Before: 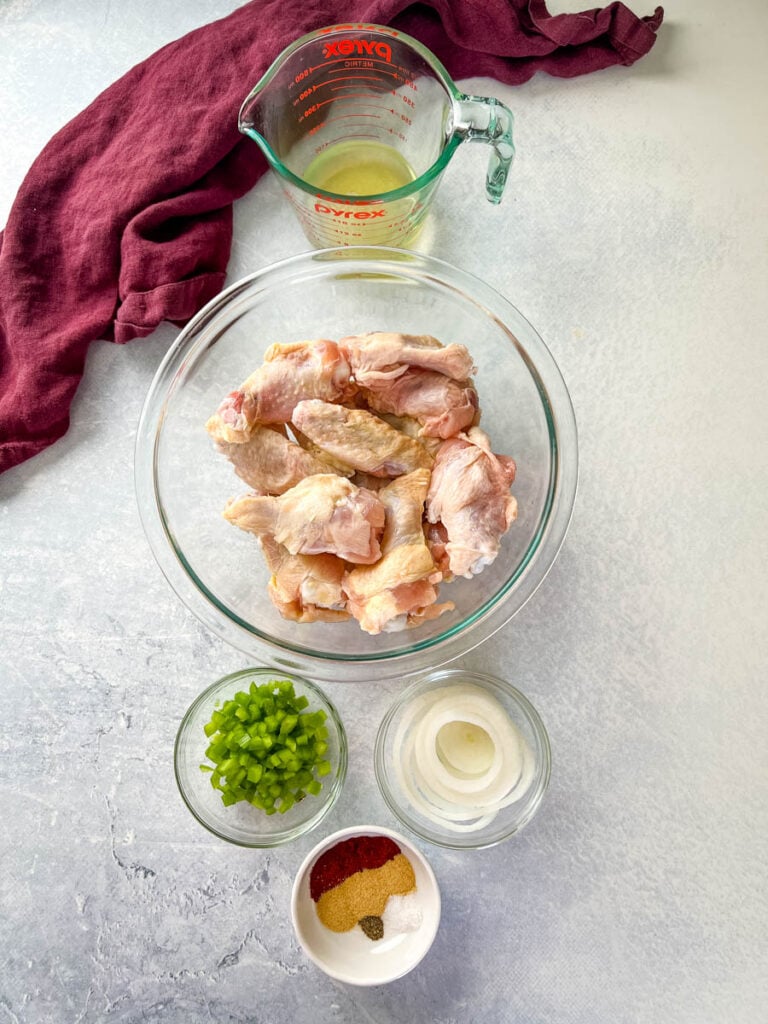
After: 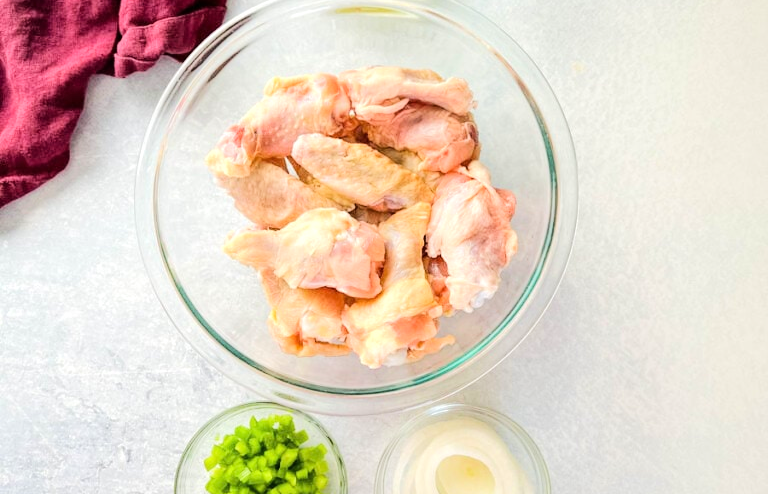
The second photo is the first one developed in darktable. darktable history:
tone equalizer: -7 EV 0.153 EV, -6 EV 0.565 EV, -5 EV 1.13 EV, -4 EV 1.3 EV, -3 EV 1.16 EV, -2 EV 0.6 EV, -1 EV 0.159 EV, edges refinement/feathering 500, mask exposure compensation -1.57 EV, preserve details no
crop and rotate: top 26.051%, bottom 25.685%
